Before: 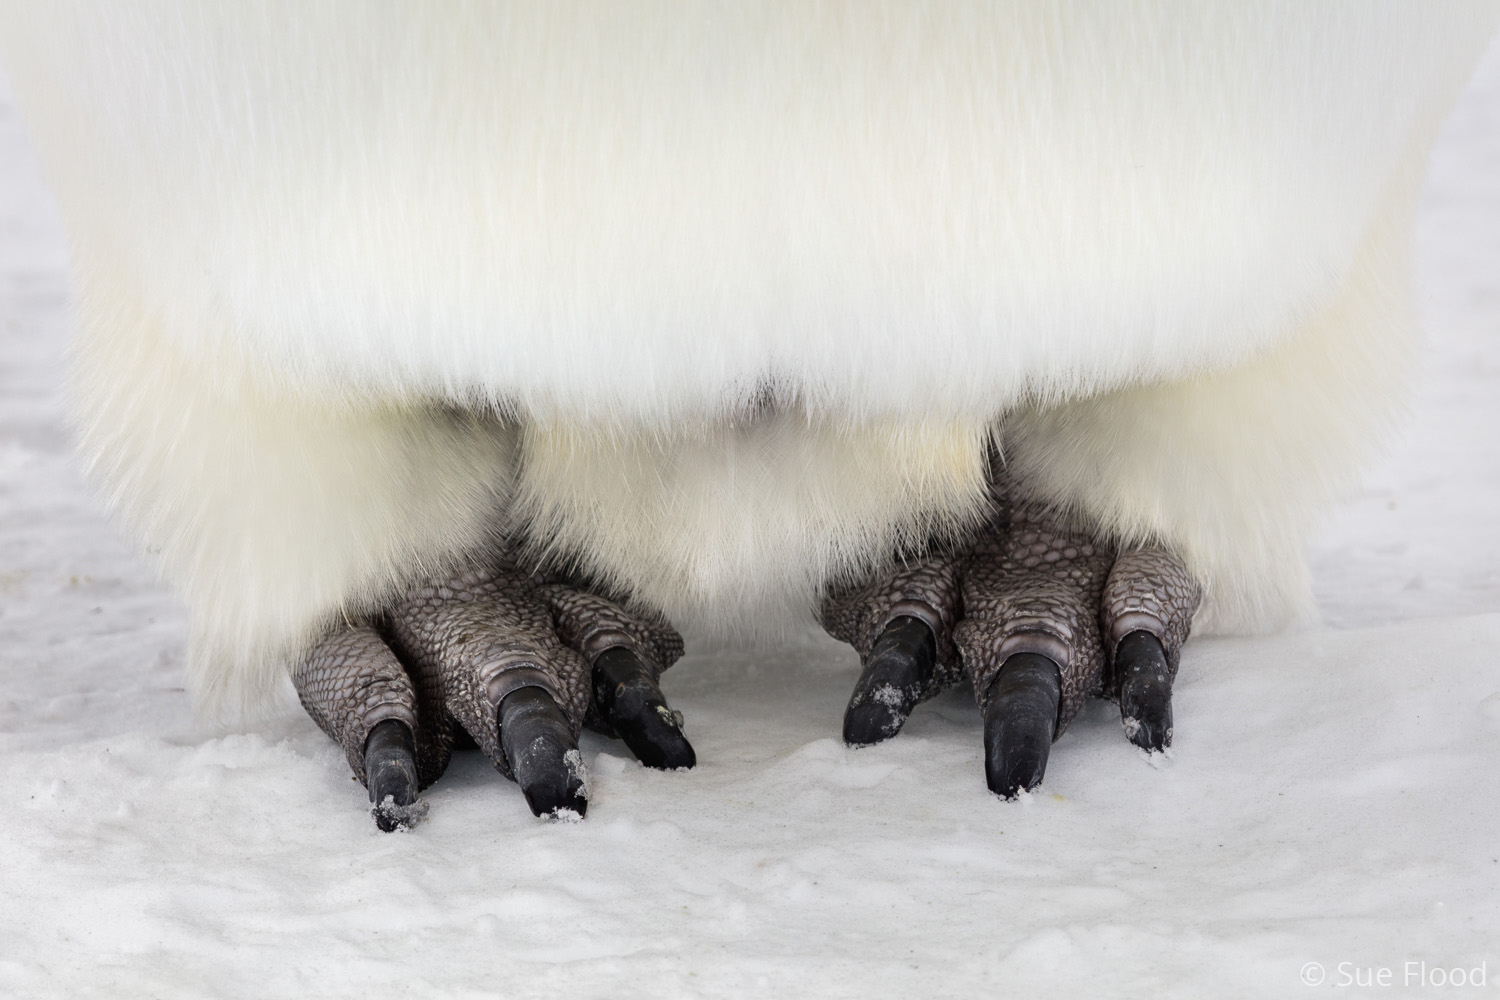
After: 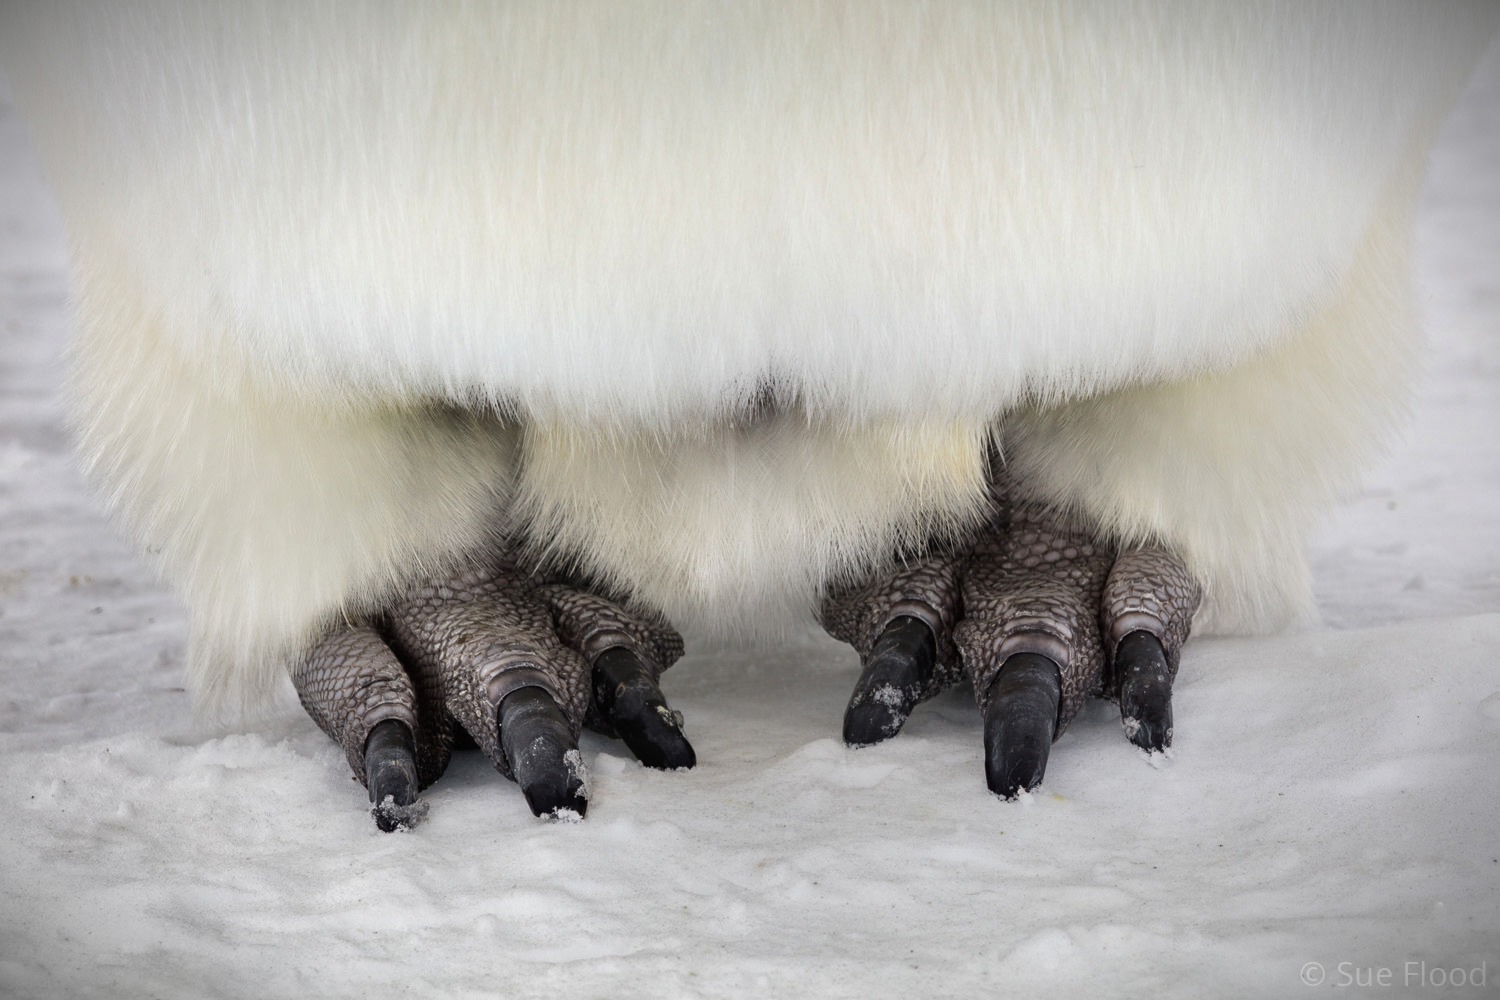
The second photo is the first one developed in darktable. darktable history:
shadows and highlights: white point adjustment 0.071, soften with gaussian
vignetting: fall-off start 99.34%, brightness -0.872, width/height ratio 1.32
exposure: compensate highlight preservation false
